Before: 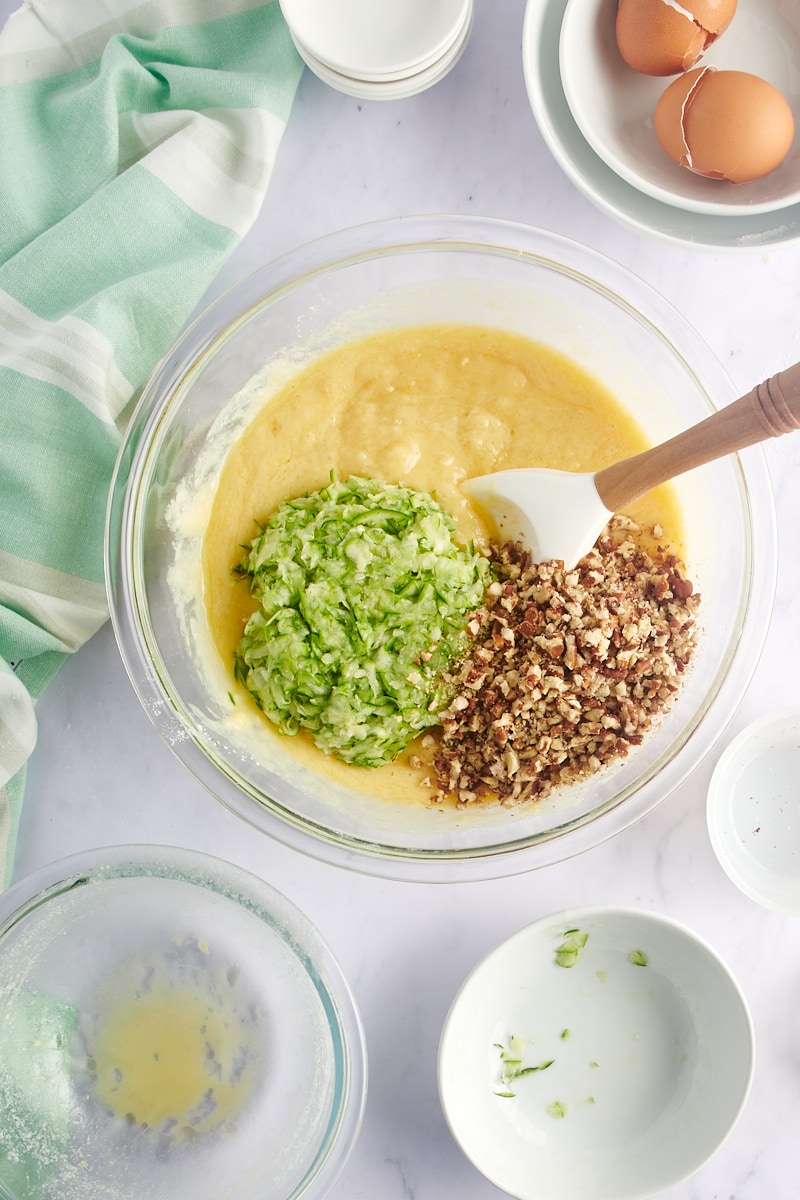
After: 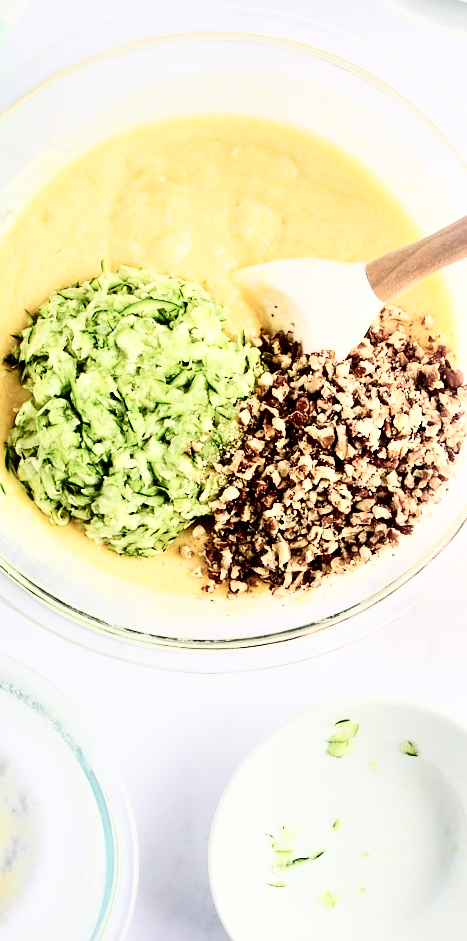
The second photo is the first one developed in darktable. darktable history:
crop and rotate: left 28.739%, top 17.524%, right 12.809%, bottom 4.015%
filmic rgb: black relative exposure -5.11 EV, white relative exposure 3.99 EV, hardness 2.89, contrast 1.299, highlights saturation mix -29.45%, color science v6 (2022), iterations of high-quality reconstruction 0
color balance rgb: perceptual saturation grading › global saturation -2.11%, perceptual saturation grading › highlights -6.989%, perceptual saturation grading › mid-tones 7.886%, perceptual saturation grading › shadows 3.369%
tone curve: curves: ch0 [(0, 0) (0.003, 0.01) (0.011, 0.01) (0.025, 0.011) (0.044, 0.014) (0.069, 0.018) (0.1, 0.022) (0.136, 0.026) (0.177, 0.035) (0.224, 0.051) (0.277, 0.085) (0.335, 0.158) (0.399, 0.299) (0.468, 0.457) (0.543, 0.634) (0.623, 0.801) (0.709, 0.904) (0.801, 0.963) (0.898, 0.986) (1, 1)], color space Lab, independent channels, preserve colors none
exposure: black level correction 0.001, compensate highlight preservation false
local contrast: highlights 106%, shadows 99%, detail 120%, midtone range 0.2
